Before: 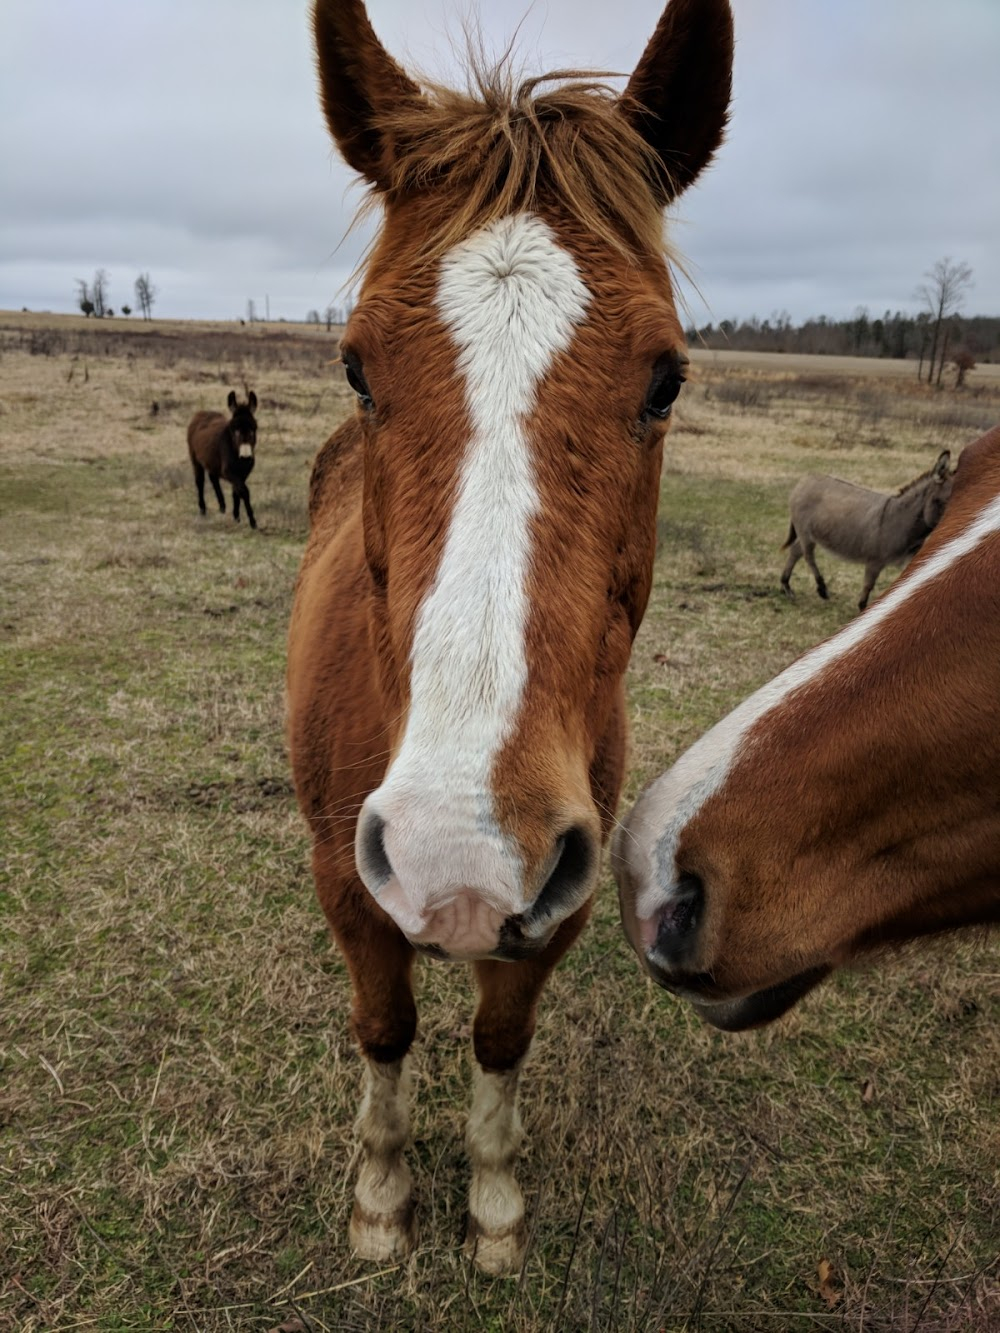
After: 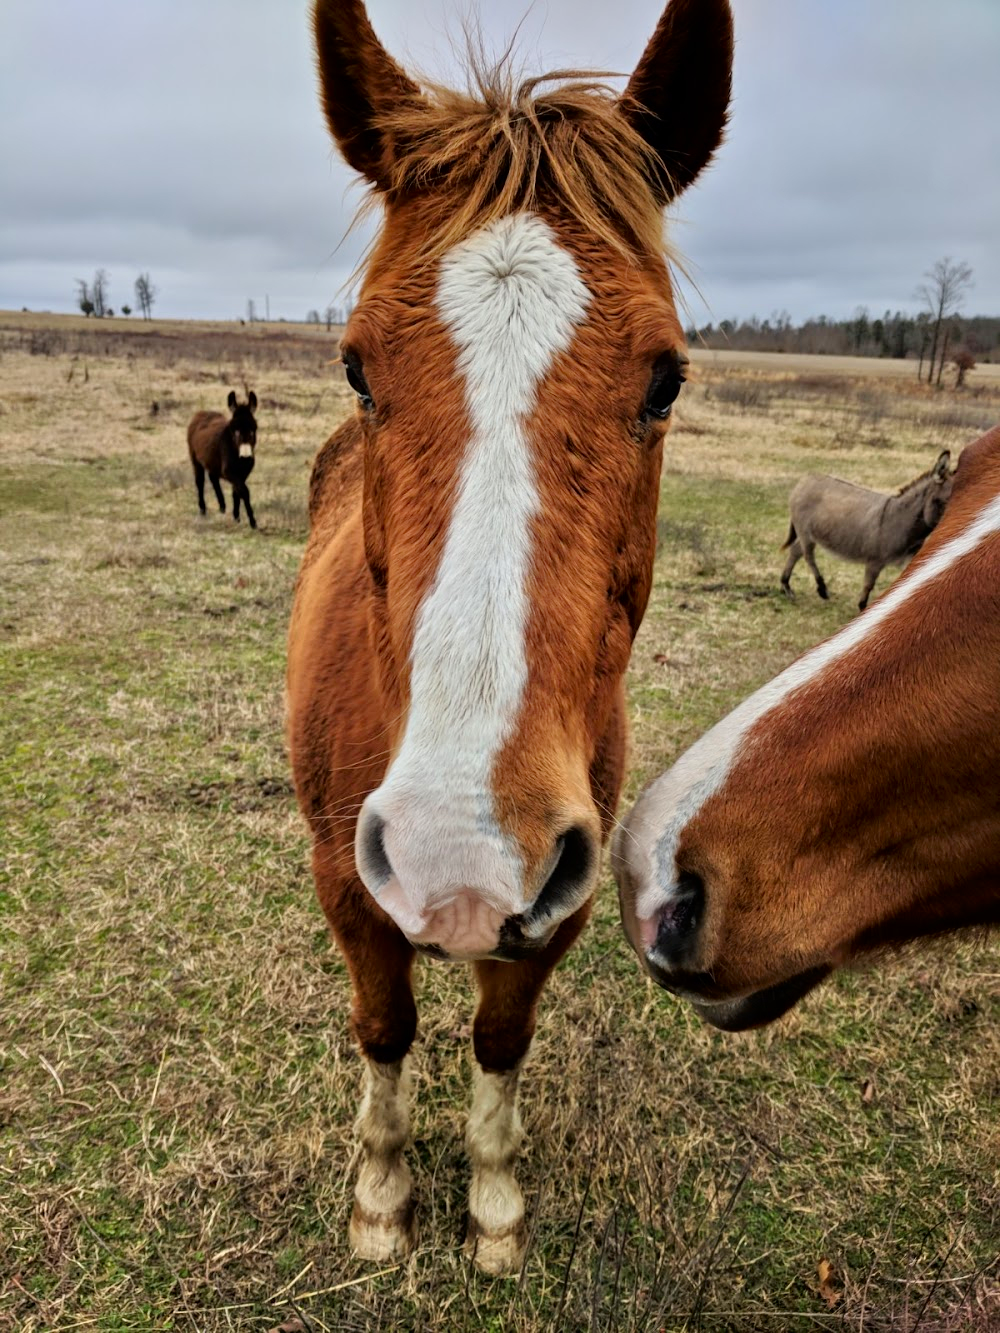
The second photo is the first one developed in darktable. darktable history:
exposure: exposure -0.242 EV, compensate highlight preservation false
contrast brightness saturation: contrast 0.13, brightness -0.05, saturation 0.16
tone equalizer: -7 EV 0.15 EV, -6 EV 0.6 EV, -5 EV 1.15 EV, -4 EV 1.33 EV, -3 EV 1.15 EV, -2 EV 0.6 EV, -1 EV 0.15 EV, mask exposure compensation -0.5 EV
